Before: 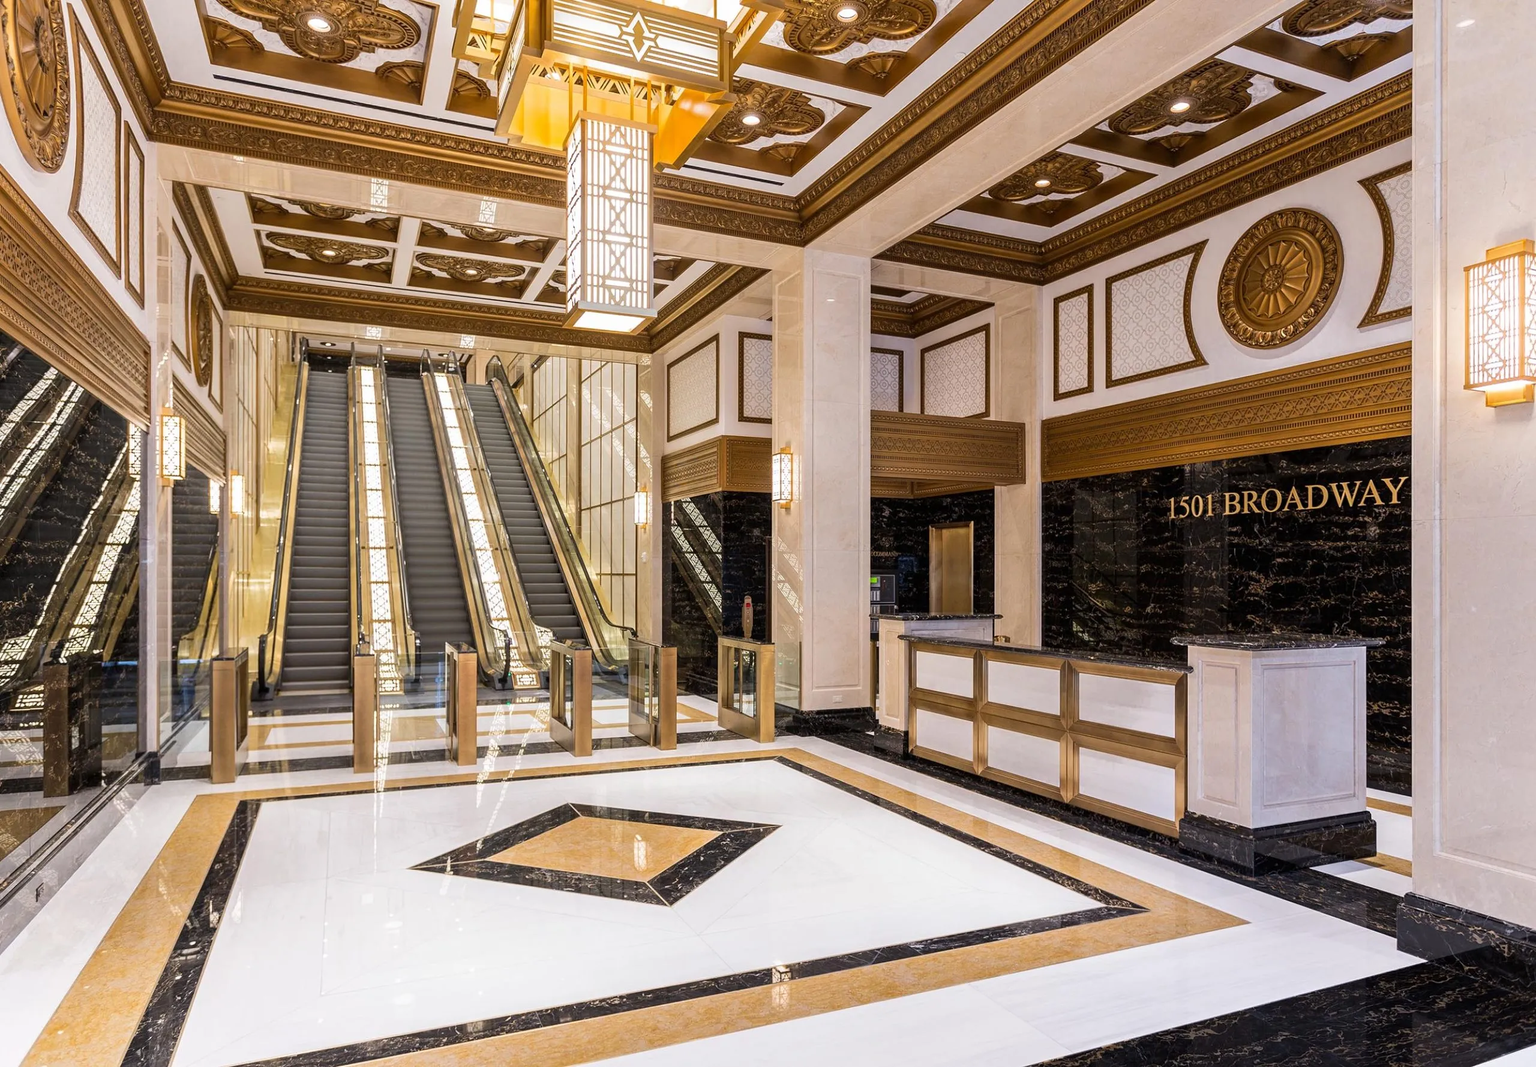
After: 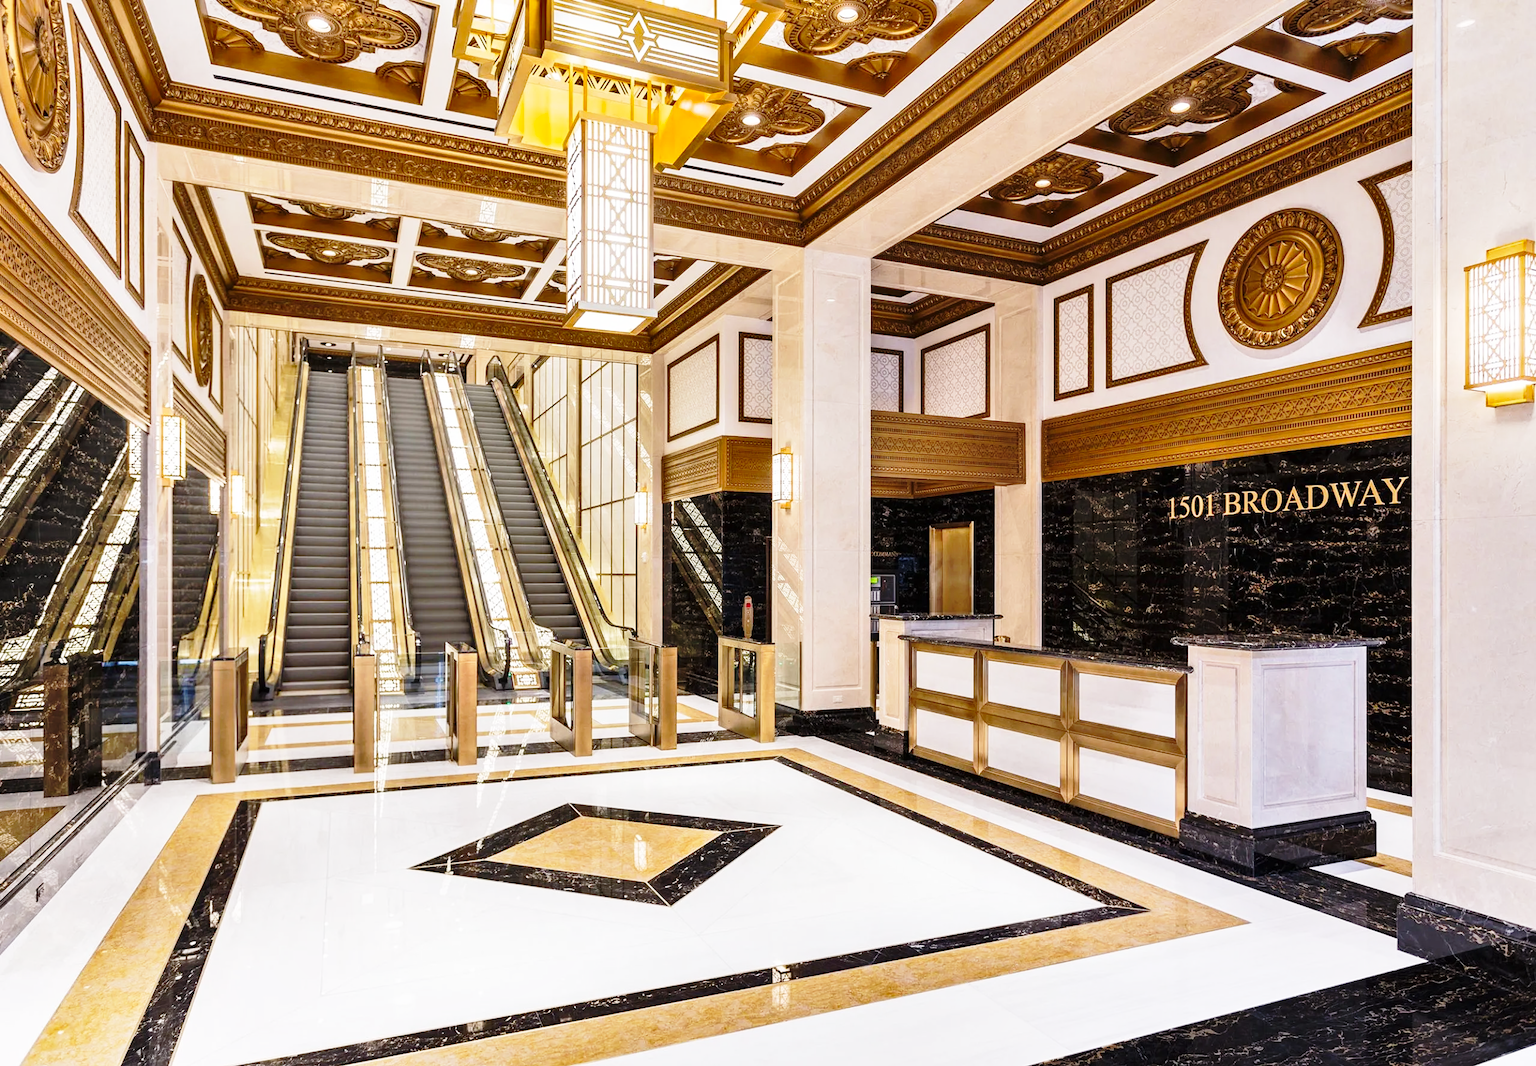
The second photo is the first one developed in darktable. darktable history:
shadows and highlights: soften with gaussian
base curve: curves: ch0 [(0, 0) (0.028, 0.03) (0.121, 0.232) (0.46, 0.748) (0.859, 0.968) (1, 1)], preserve colors none
